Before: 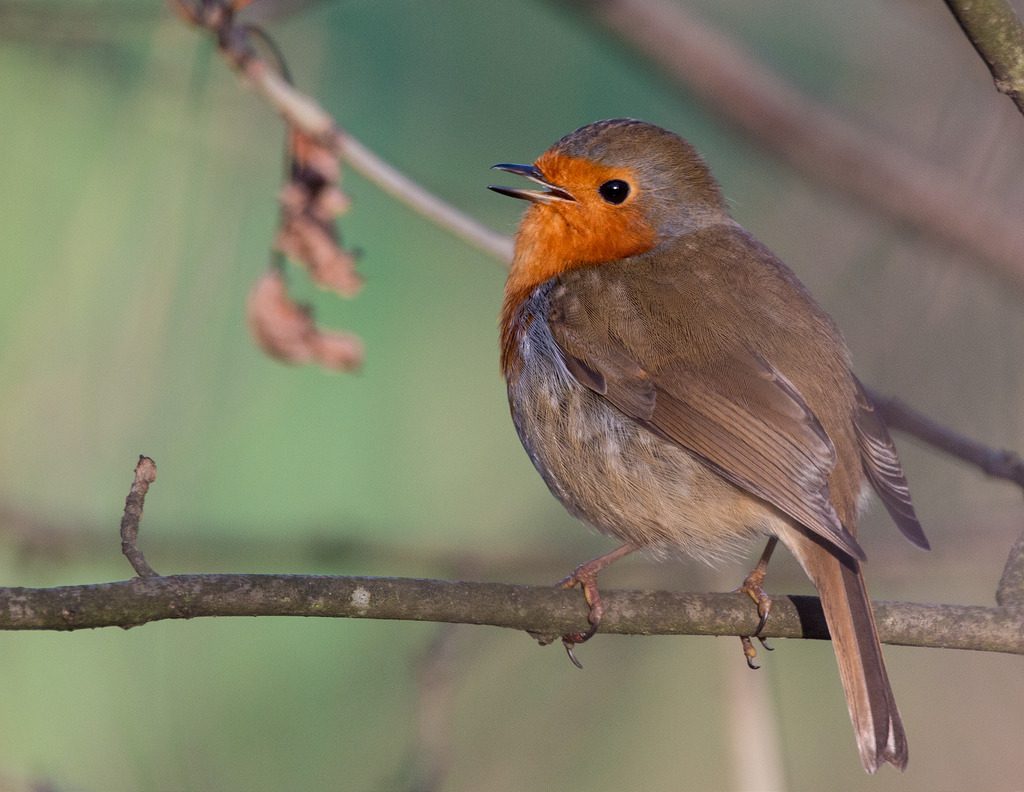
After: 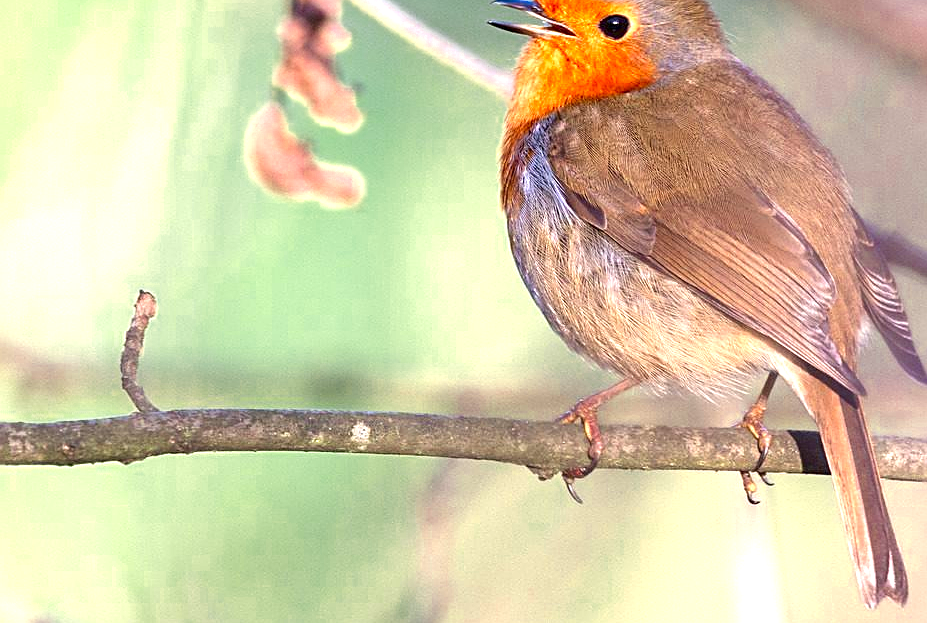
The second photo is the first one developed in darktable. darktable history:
crop: top 20.916%, right 9.437%, bottom 0.316%
exposure: black level correction 0, exposure 1.5 EV, compensate highlight preservation false
sharpen: on, module defaults
color zones: curves: ch0 [(0.004, 0.305) (0.261, 0.623) (0.389, 0.399) (0.708, 0.571) (0.947, 0.34)]; ch1 [(0.025, 0.645) (0.229, 0.584) (0.326, 0.551) (0.484, 0.262) (0.757, 0.643)]
